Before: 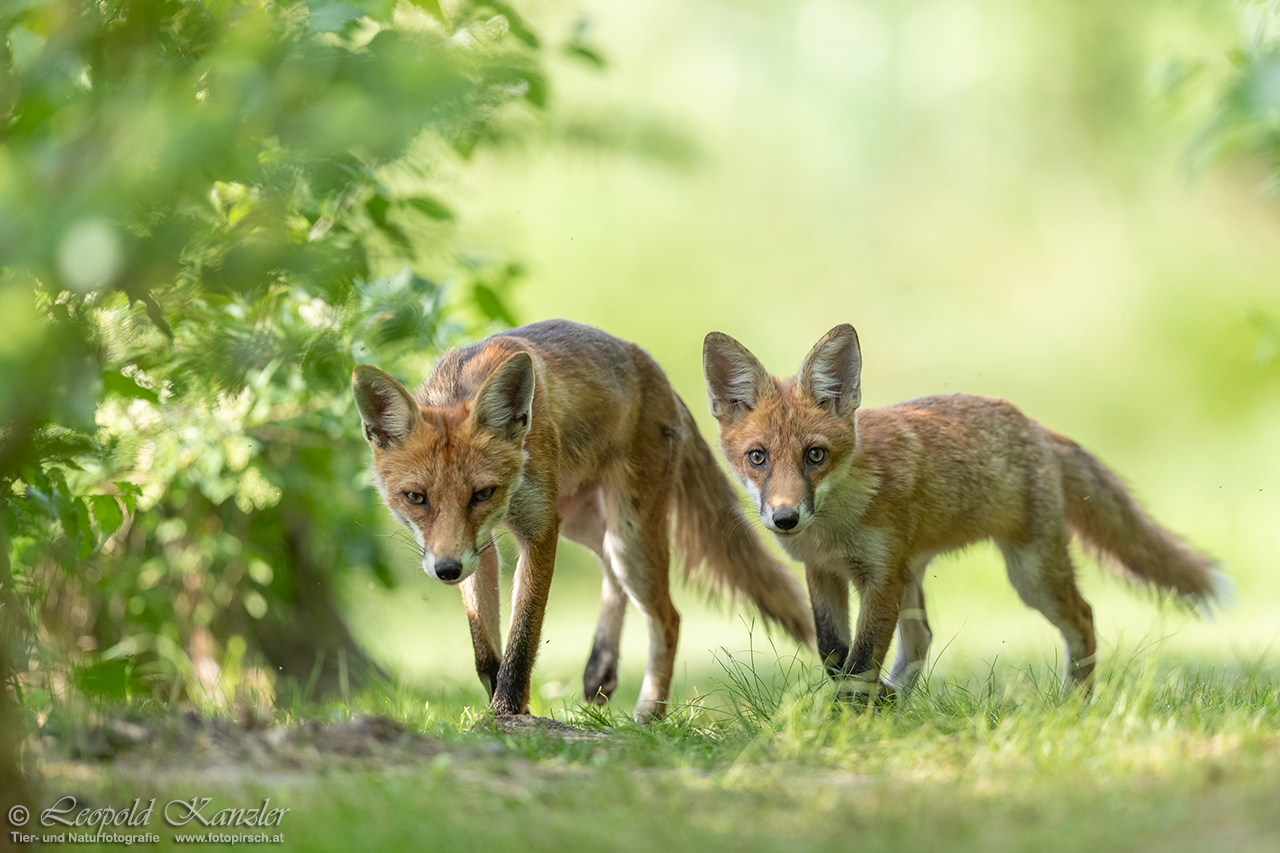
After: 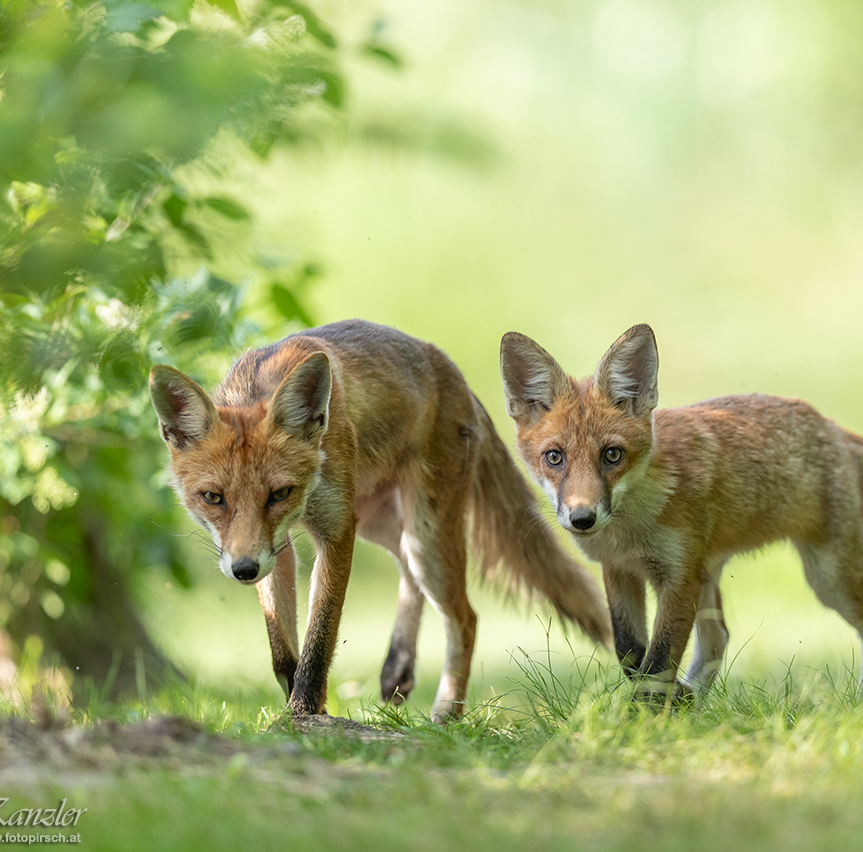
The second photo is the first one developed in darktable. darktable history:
crop and rotate: left 15.903%, right 16.658%
